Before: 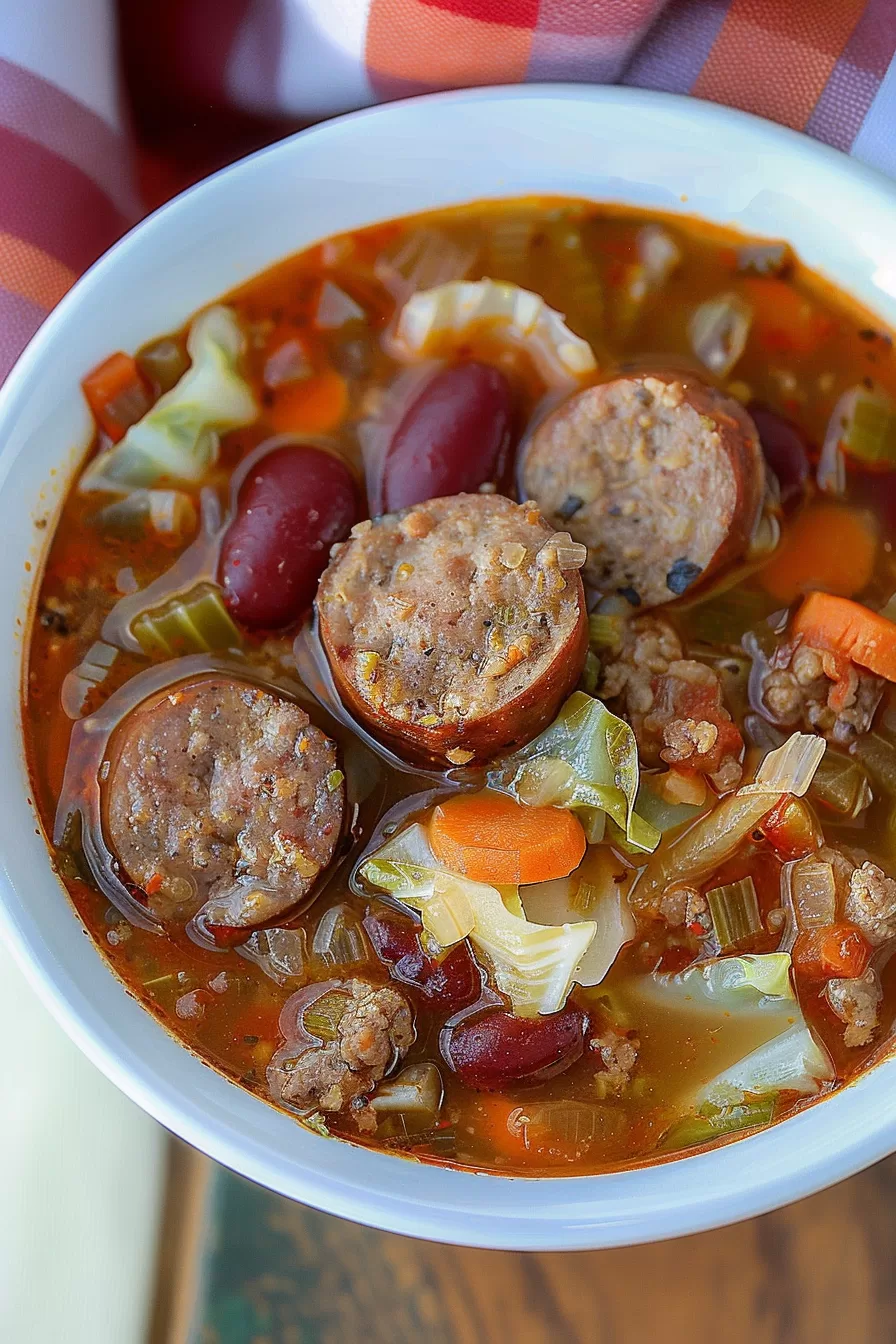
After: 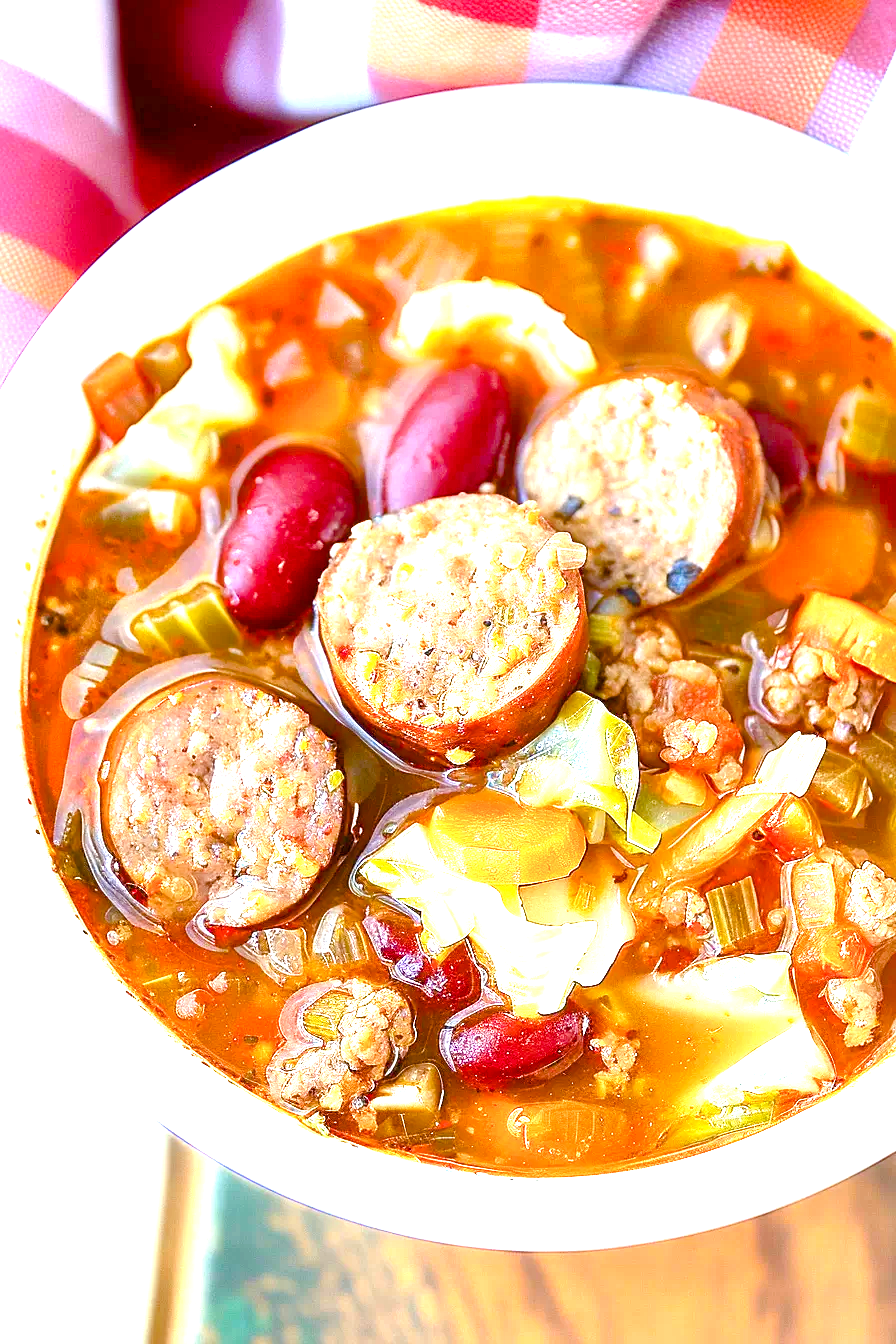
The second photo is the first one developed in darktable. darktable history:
exposure: exposure 2.262 EV, compensate highlight preservation false
color balance rgb: perceptual saturation grading › global saturation 20%, perceptual saturation grading › highlights -25.708%, perceptual saturation grading › shadows 49.499%, global vibrance 27.776%
